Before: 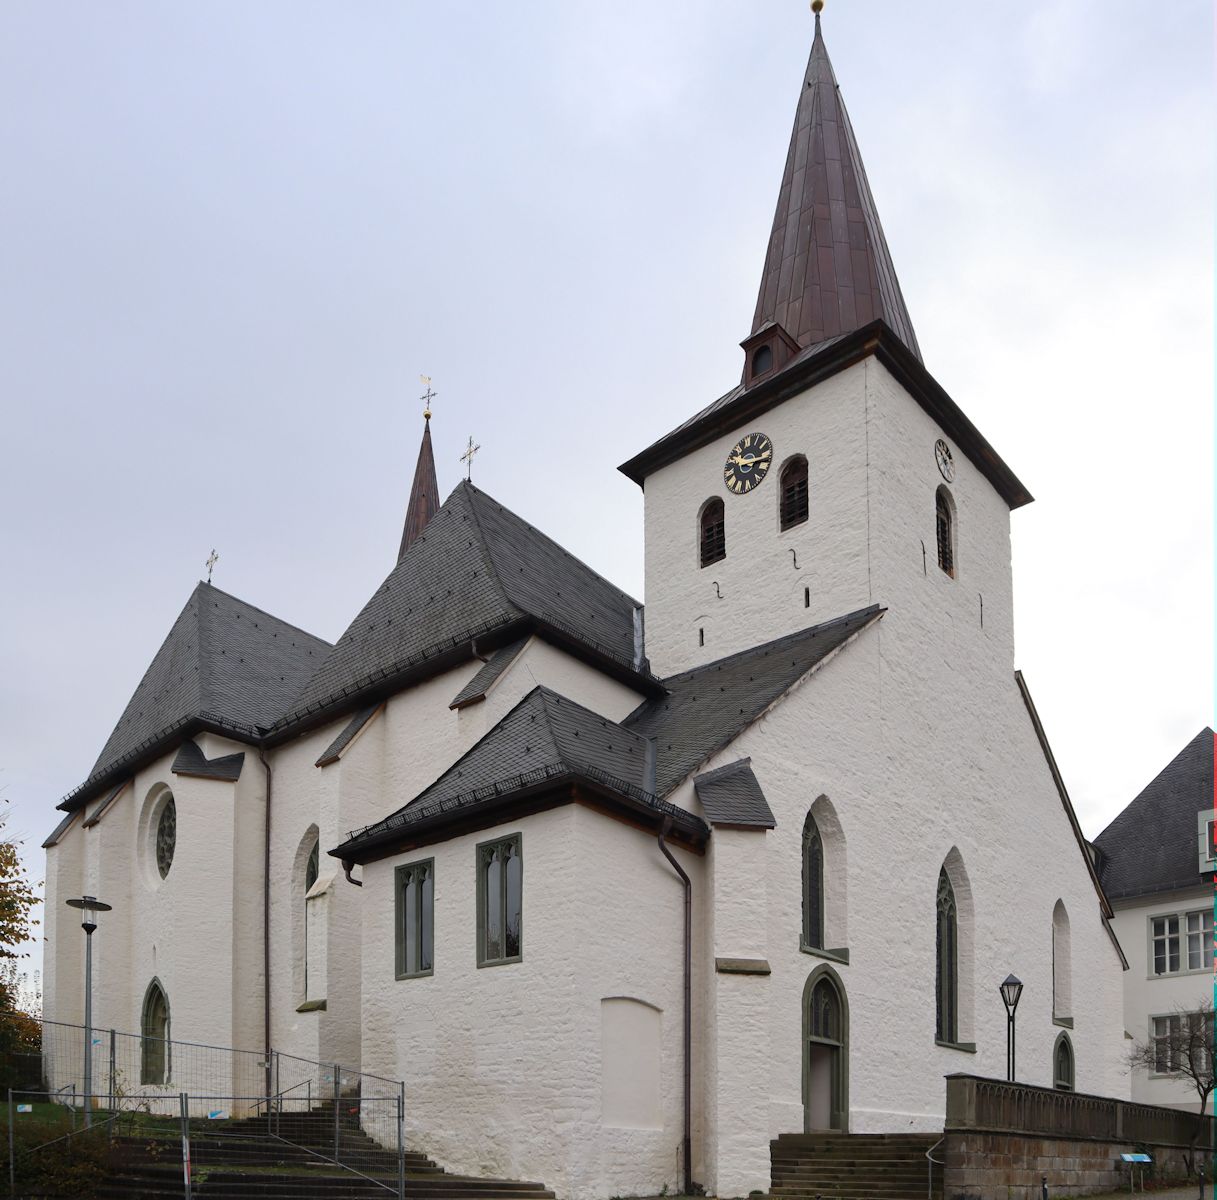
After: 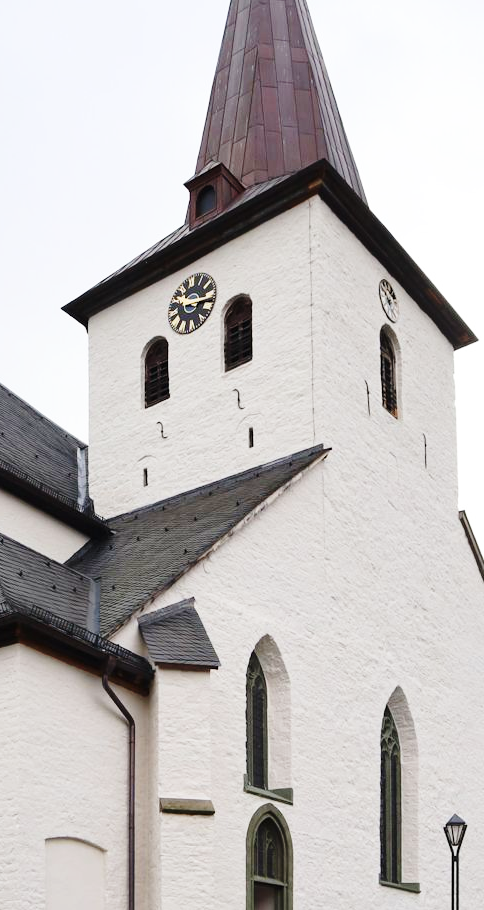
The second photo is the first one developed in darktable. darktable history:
crop: left 45.721%, top 13.393%, right 14.118%, bottom 10.01%
base curve: curves: ch0 [(0, 0) (0.028, 0.03) (0.121, 0.232) (0.46, 0.748) (0.859, 0.968) (1, 1)], preserve colors none
